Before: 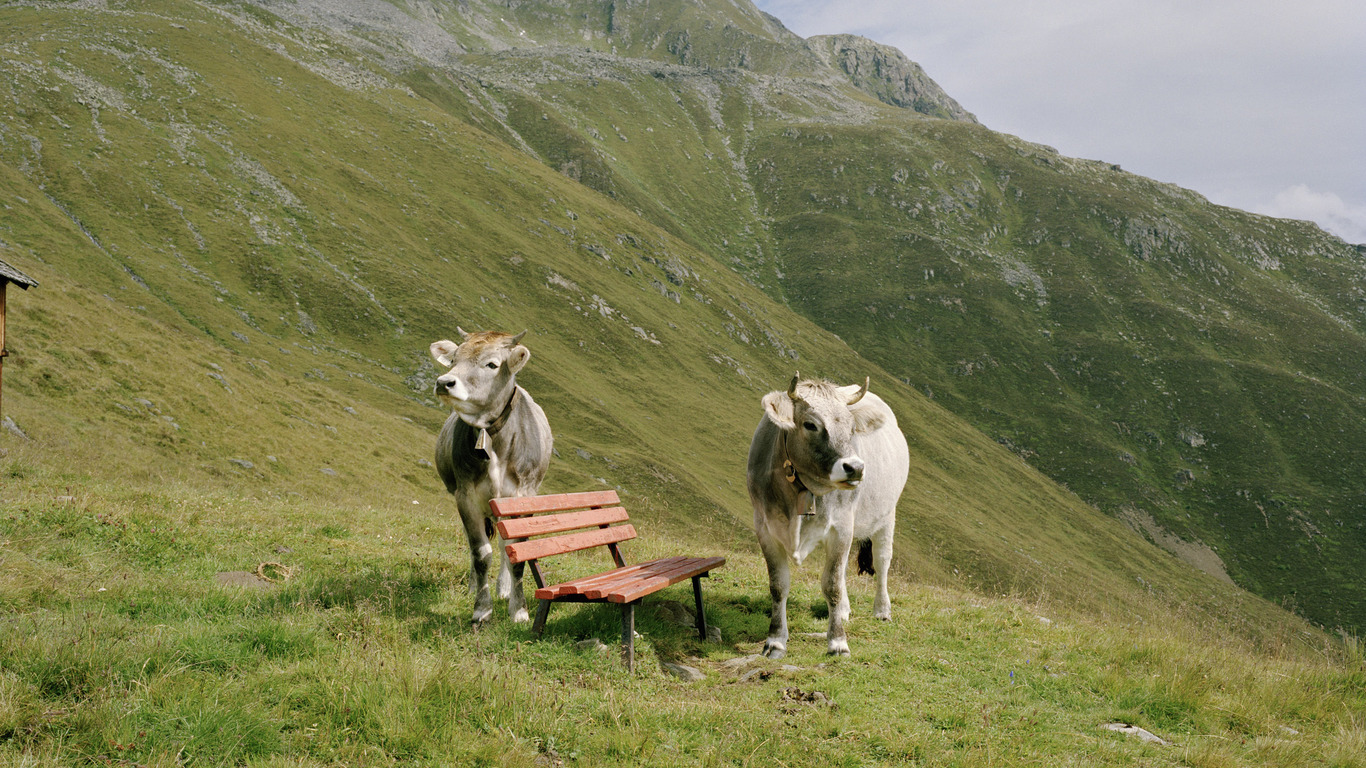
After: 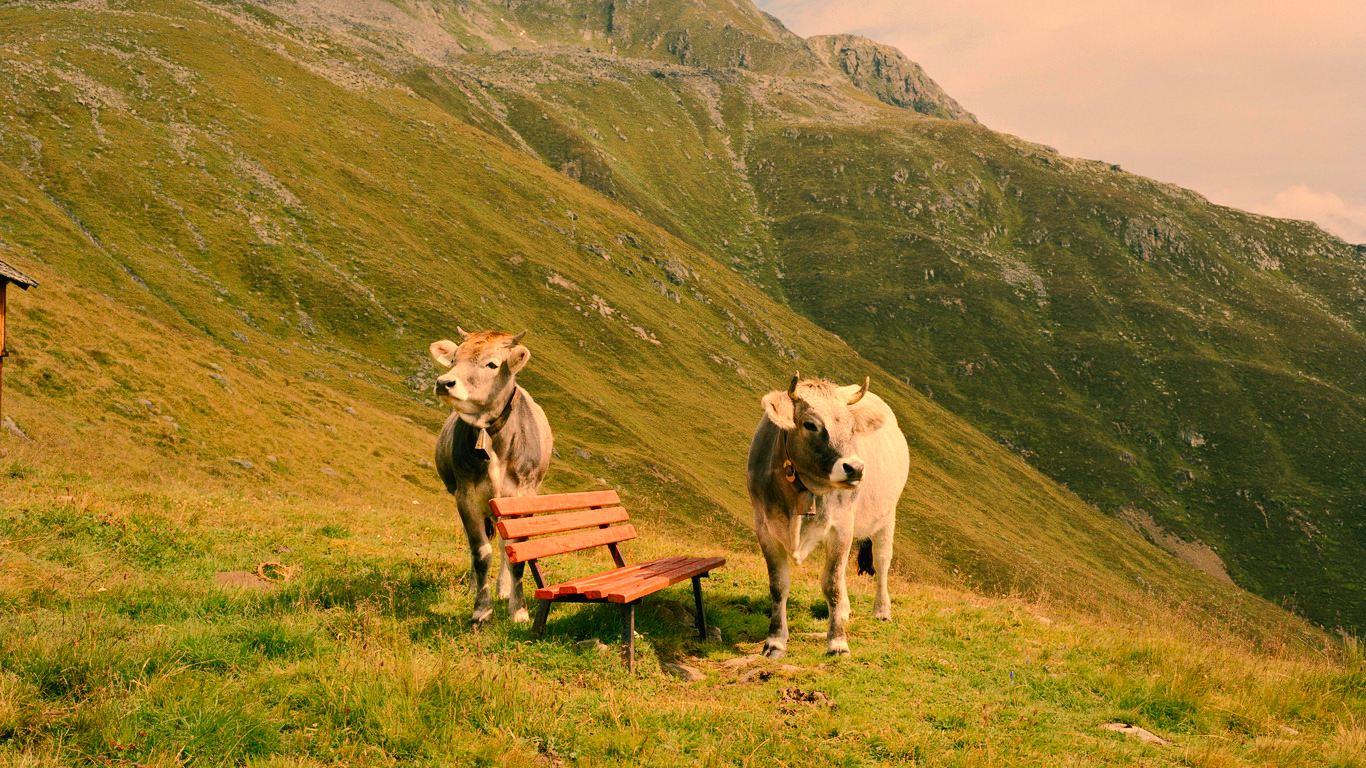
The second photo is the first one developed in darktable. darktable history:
color balance rgb: perceptual saturation grading › global saturation 10%
white balance: red 1.123, blue 0.83
tone curve: curves: ch0 [(0, 0.01) (0.037, 0.032) (0.131, 0.108) (0.275, 0.256) (0.483, 0.512) (0.61, 0.665) (0.696, 0.742) (0.792, 0.819) (0.911, 0.925) (0.997, 0.995)]; ch1 [(0, 0) (0.301, 0.3) (0.423, 0.421) (0.492, 0.488) (0.507, 0.503) (0.53, 0.532) (0.573, 0.586) (0.683, 0.702) (0.746, 0.77) (1, 1)]; ch2 [(0, 0) (0.246, 0.233) (0.36, 0.352) (0.415, 0.415) (0.485, 0.487) (0.502, 0.504) (0.525, 0.518) (0.539, 0.539) (0.587, 0.594) (0.636, 0.652) (0.711, 0.729) (0.845, 0.855) (0.998, 0.977)], color space Lab, independent channels, preserve colors none
